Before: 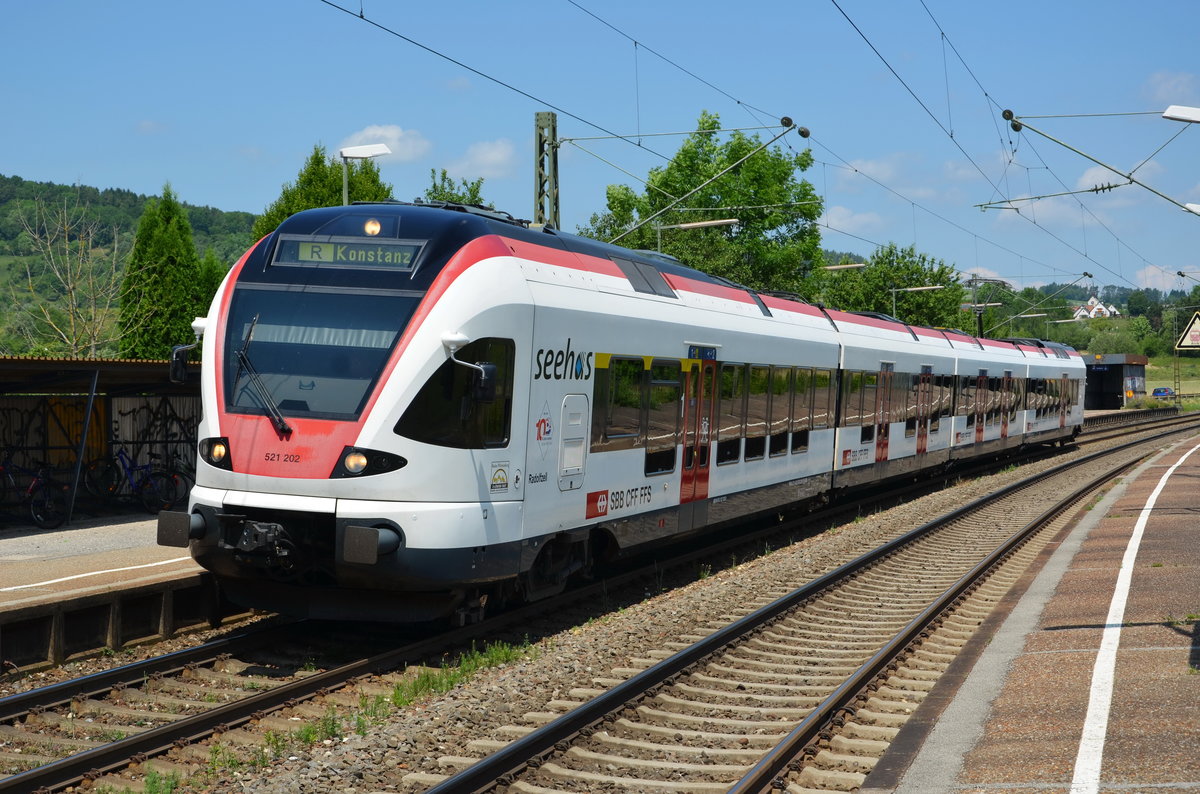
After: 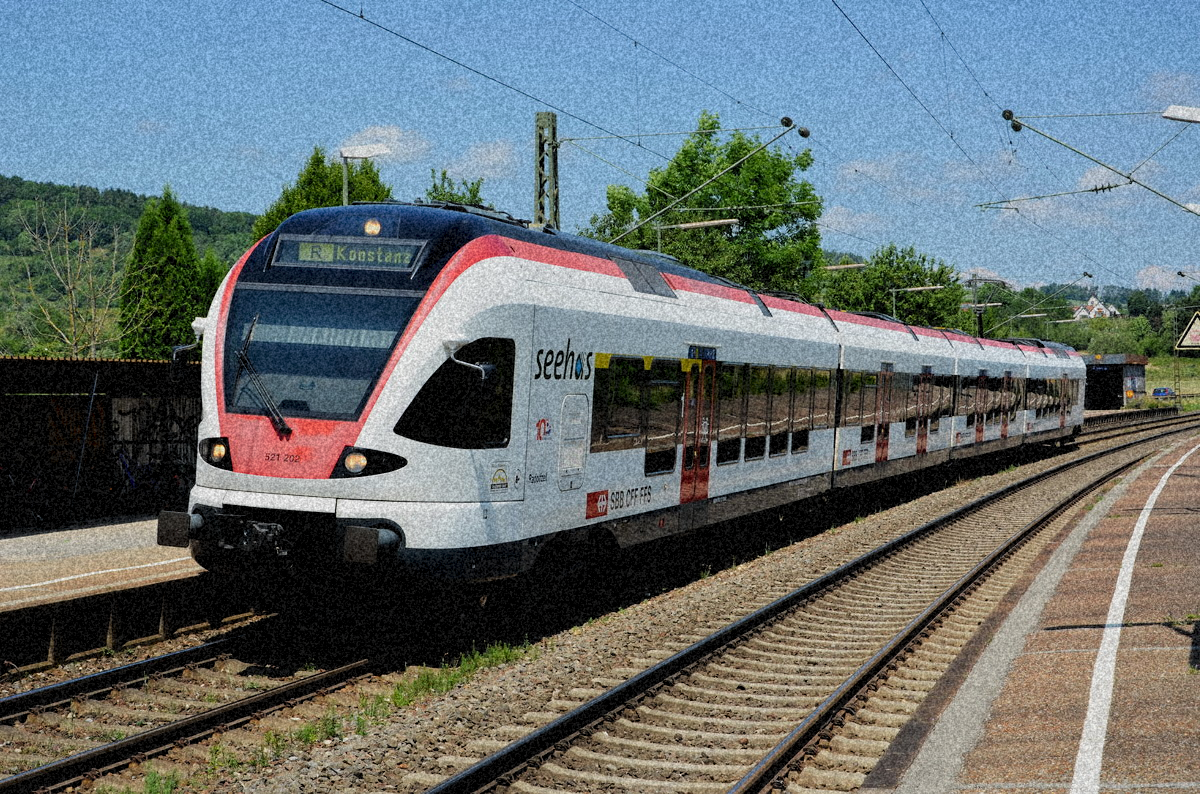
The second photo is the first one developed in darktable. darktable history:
filmic rgb: black relative exposure -7.92 EV, white relative exposure 4.13 EV, threshold 3 EV, hardness 4.02, latitude 51.22%, contrast 1.013, shadows ↔ highlights balance 5.35%, color science v5 (2021), contrast in shadows safe, contrast in highlights safe, enable highlight reconstruction true
grain: coarseness 46.9 ISO, strength 50.21%, mid-tones bias 0%
